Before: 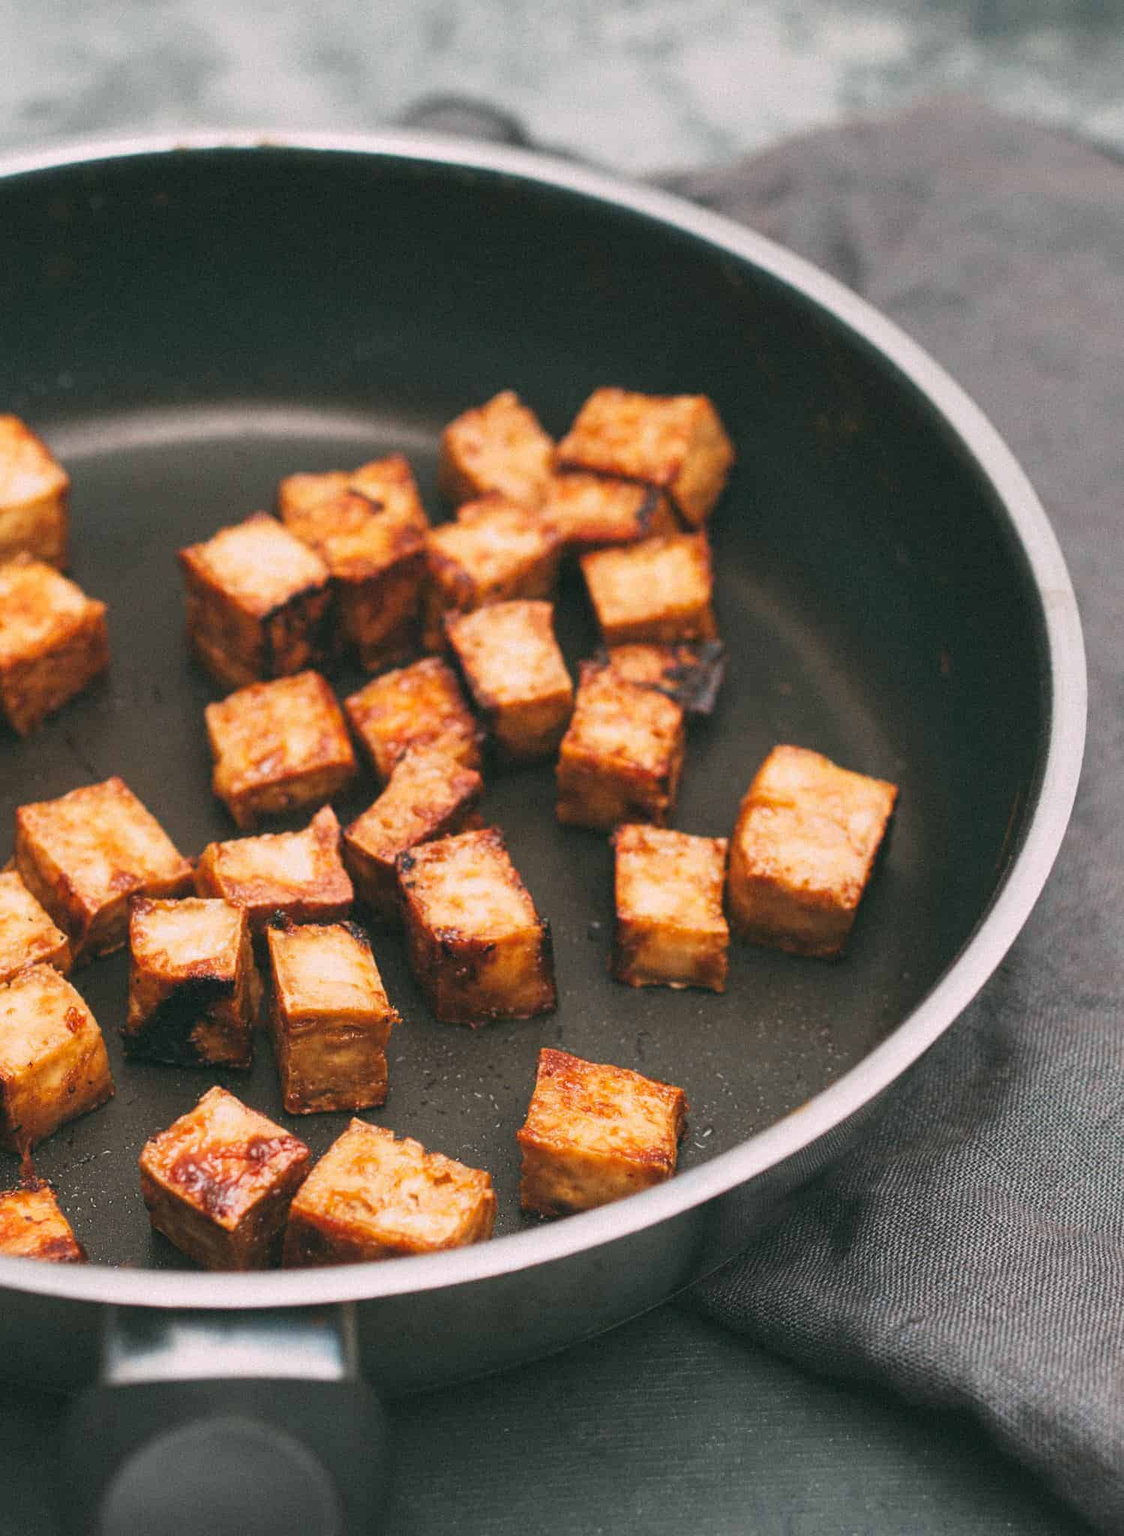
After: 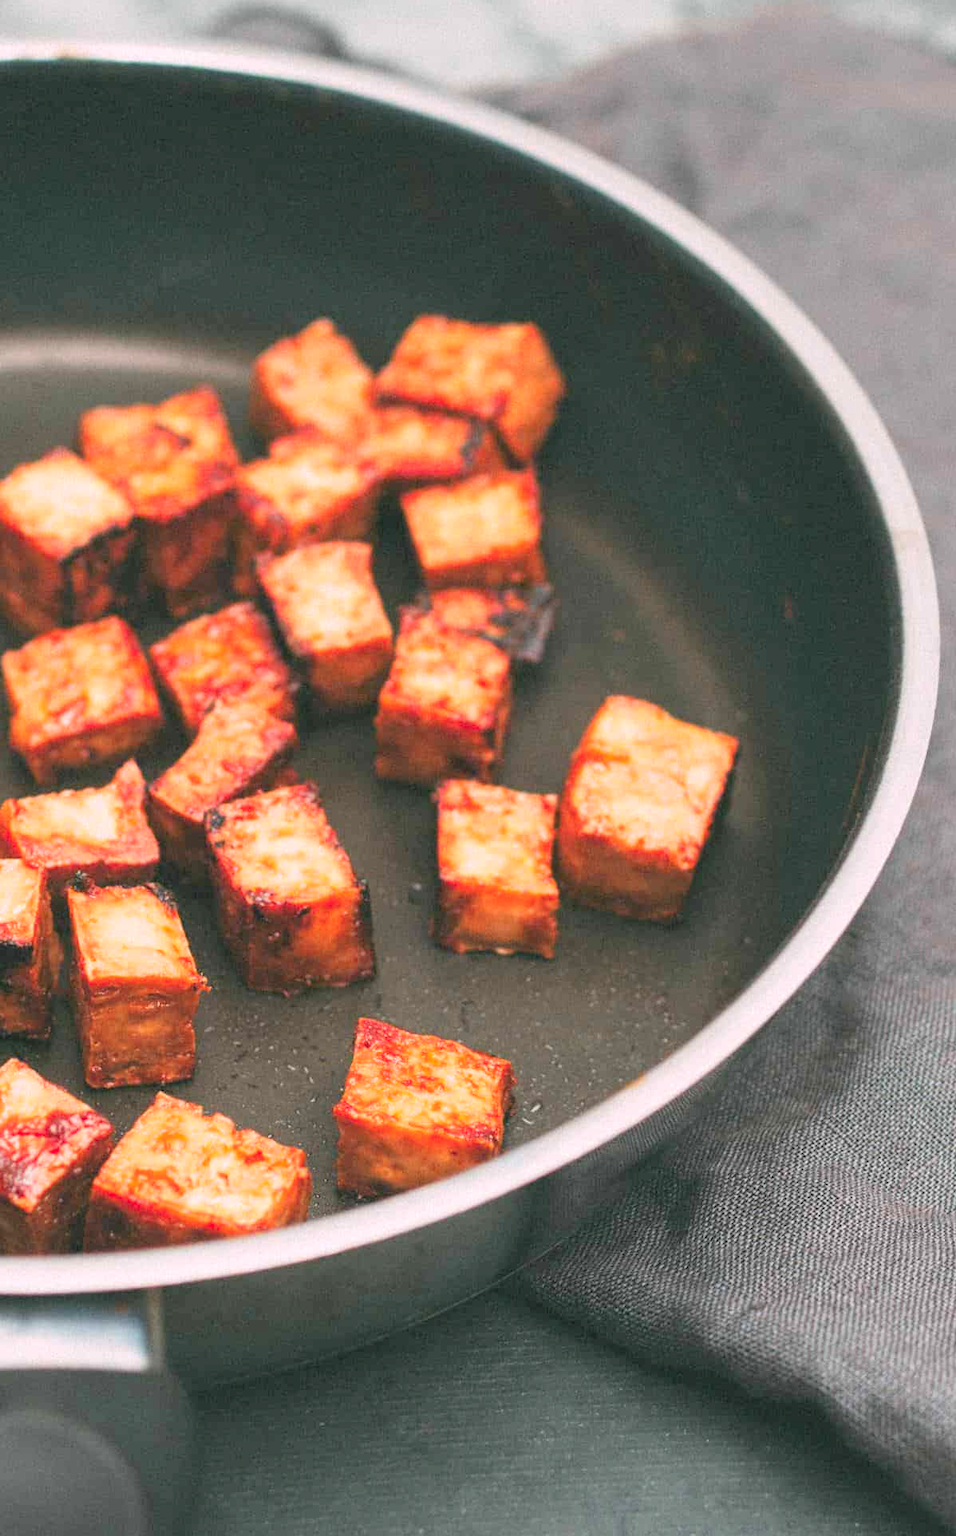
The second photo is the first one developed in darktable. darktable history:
contrast brightness saturation: brightness 0.129
color zones: curves: ch1 [(0.24, 0.629) (0.75, 0.5)]; ch2 [(0.255, 0.454) (0.745, 0.491)]
exposure: exposure 0.152 EV, compensate highlight preservation false
crop and rotate: left 18.175%, top 5.997%, right 1.791%
